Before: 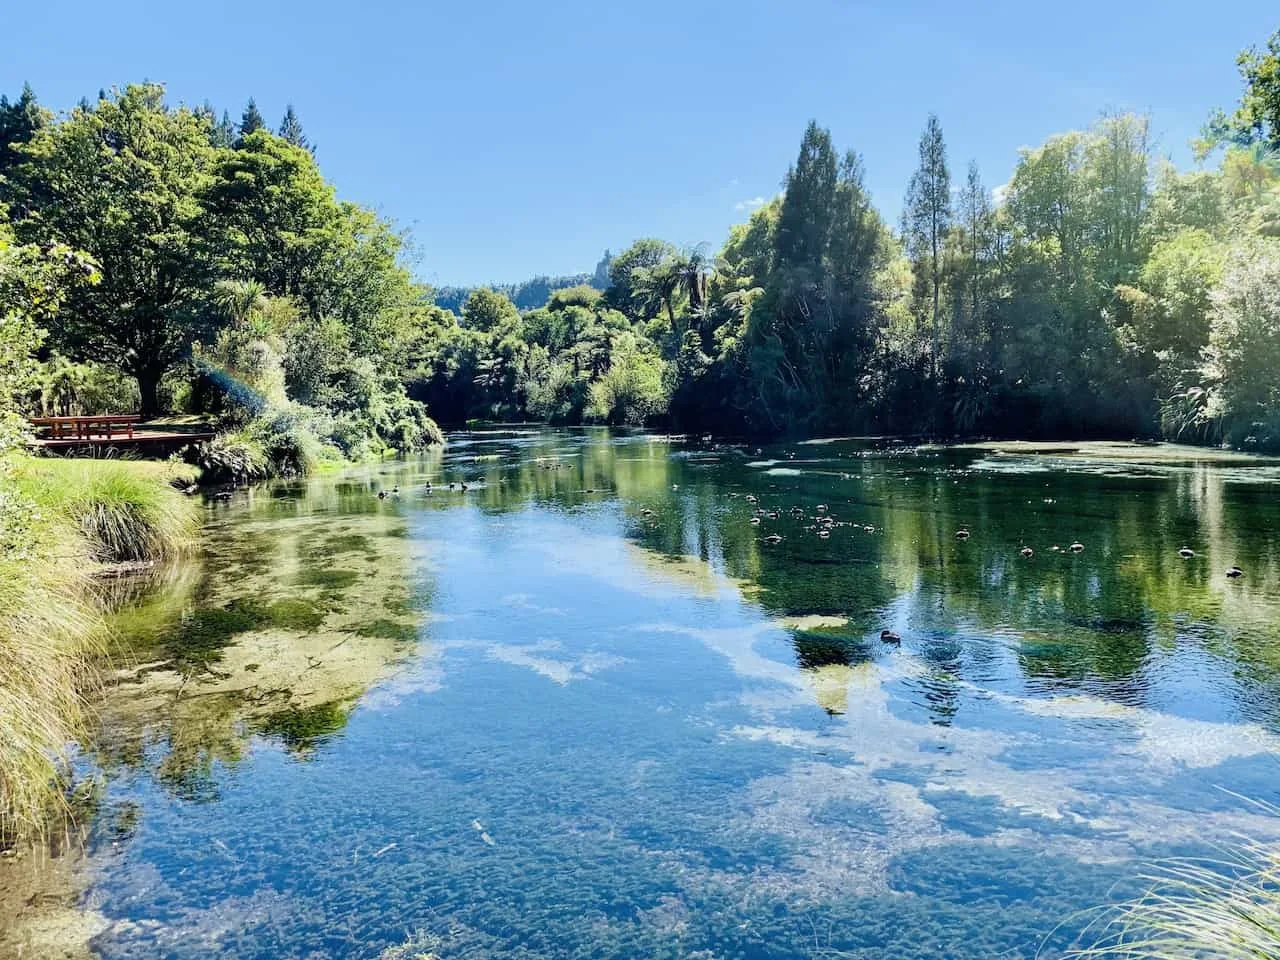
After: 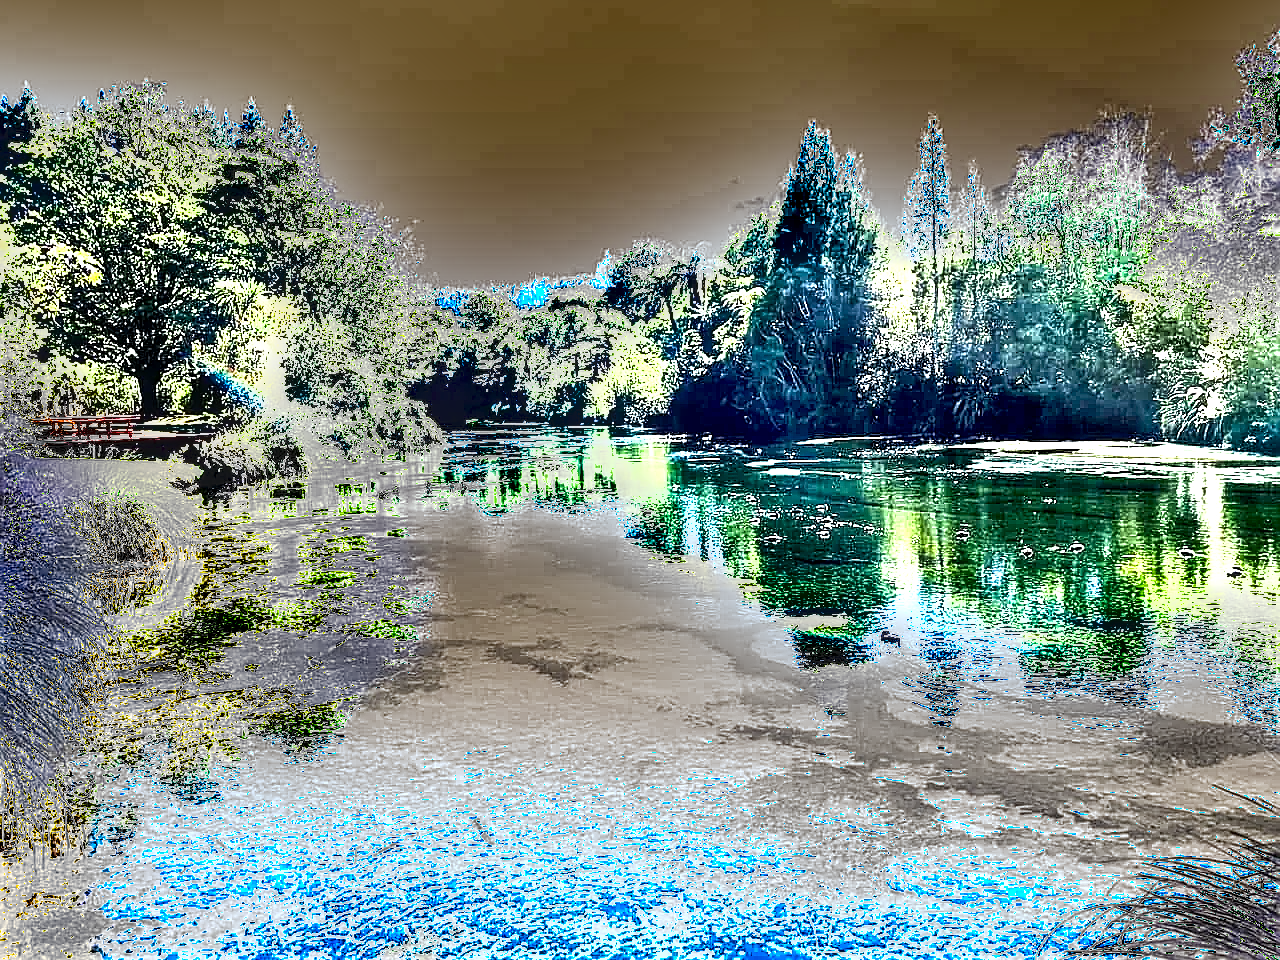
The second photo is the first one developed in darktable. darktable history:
exposure: black level correction 0.005, exposure 2.083 EV, compensate highlight preservation false
local contrast: detail 130%
sharpen: radius 1.424, amount 1.245, threshold 0.687
tone equalizer: -8 EV -0.781 EV, -7 EV -0.677 EV, -6 EV -0.608 EV, -5 EV -0.374 EV, -3 EV 0.372 EV, -2 EV 0.6 EV, -1 EV 0.693 EV, +0 EV 0.755 EV, edges refinement/feathering 500, mask exposure compensation -1.57 EV, preserve details no
shadows and highlights: shadows 12.52, white point adjustment 1.2, soften with gaussian
